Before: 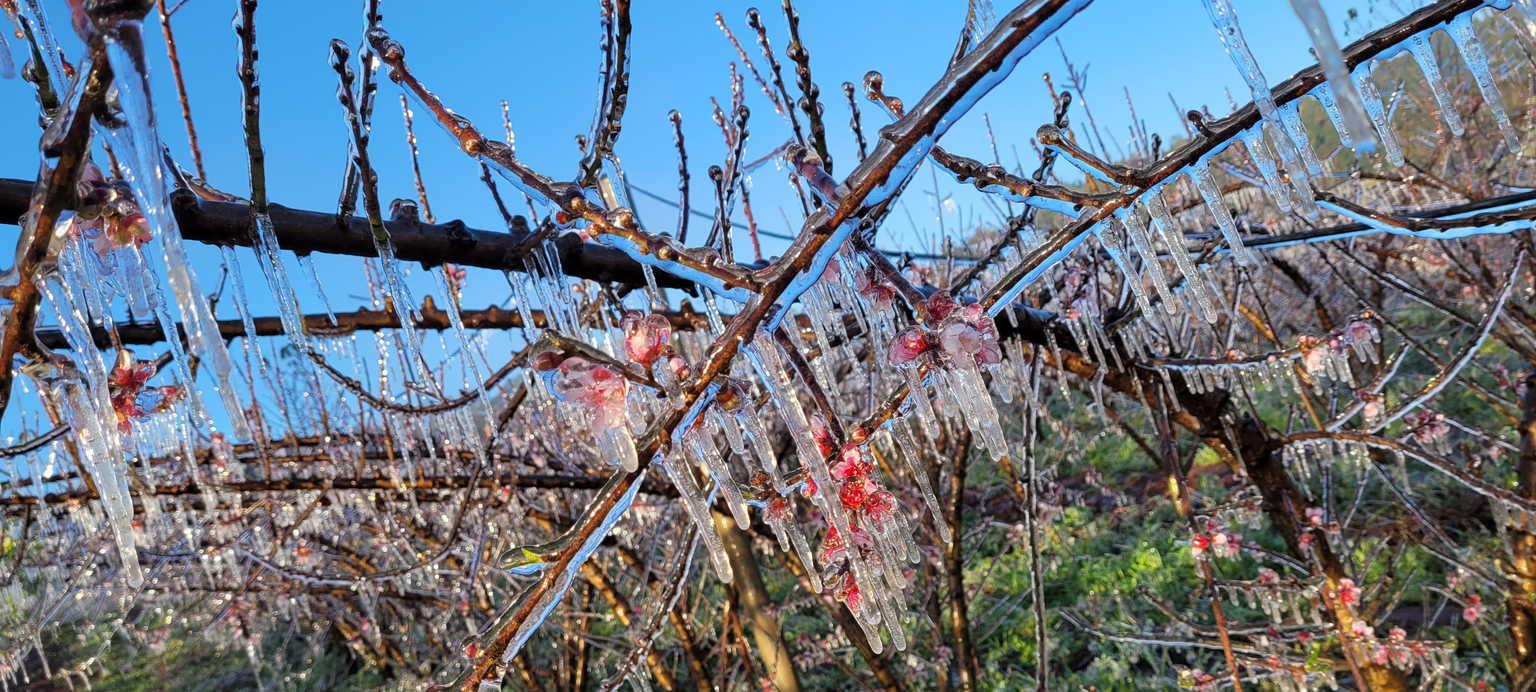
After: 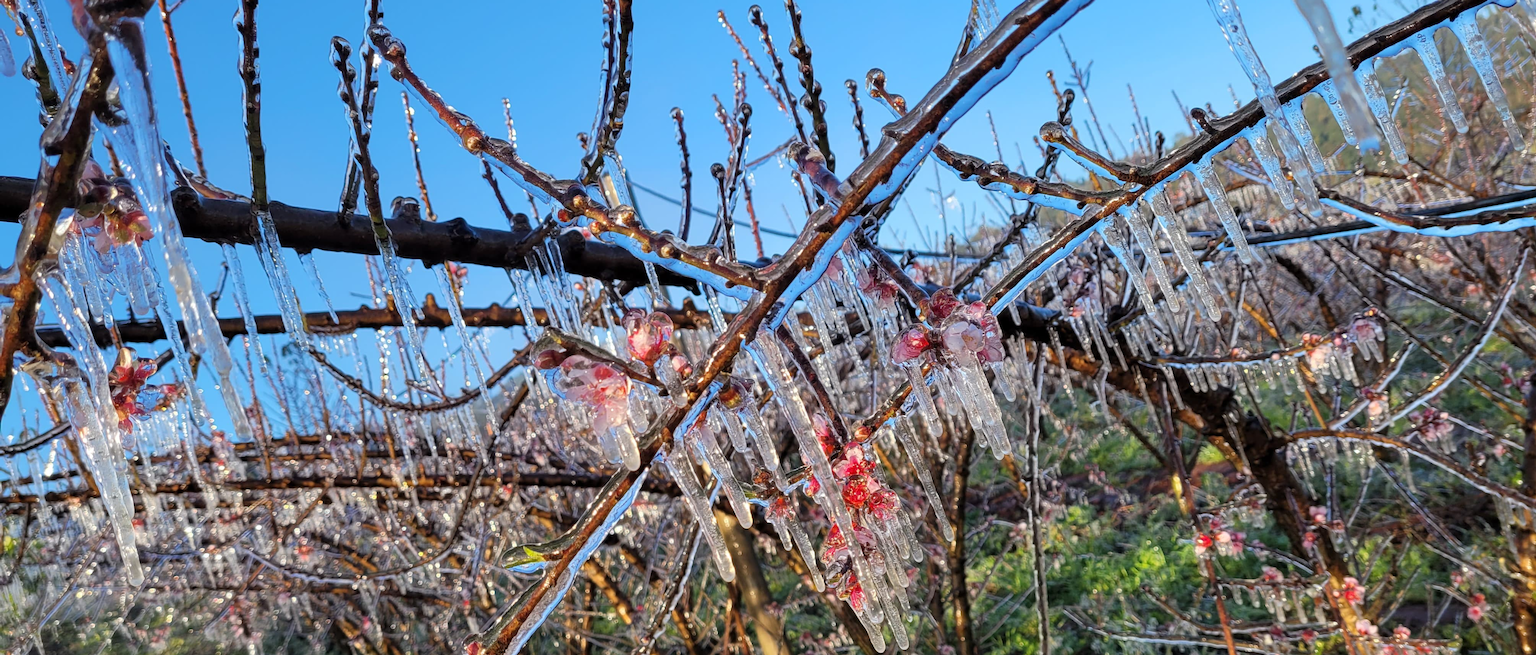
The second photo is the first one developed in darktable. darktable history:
crop: top 0.462%, right 0.259%, bottom 5.077%
